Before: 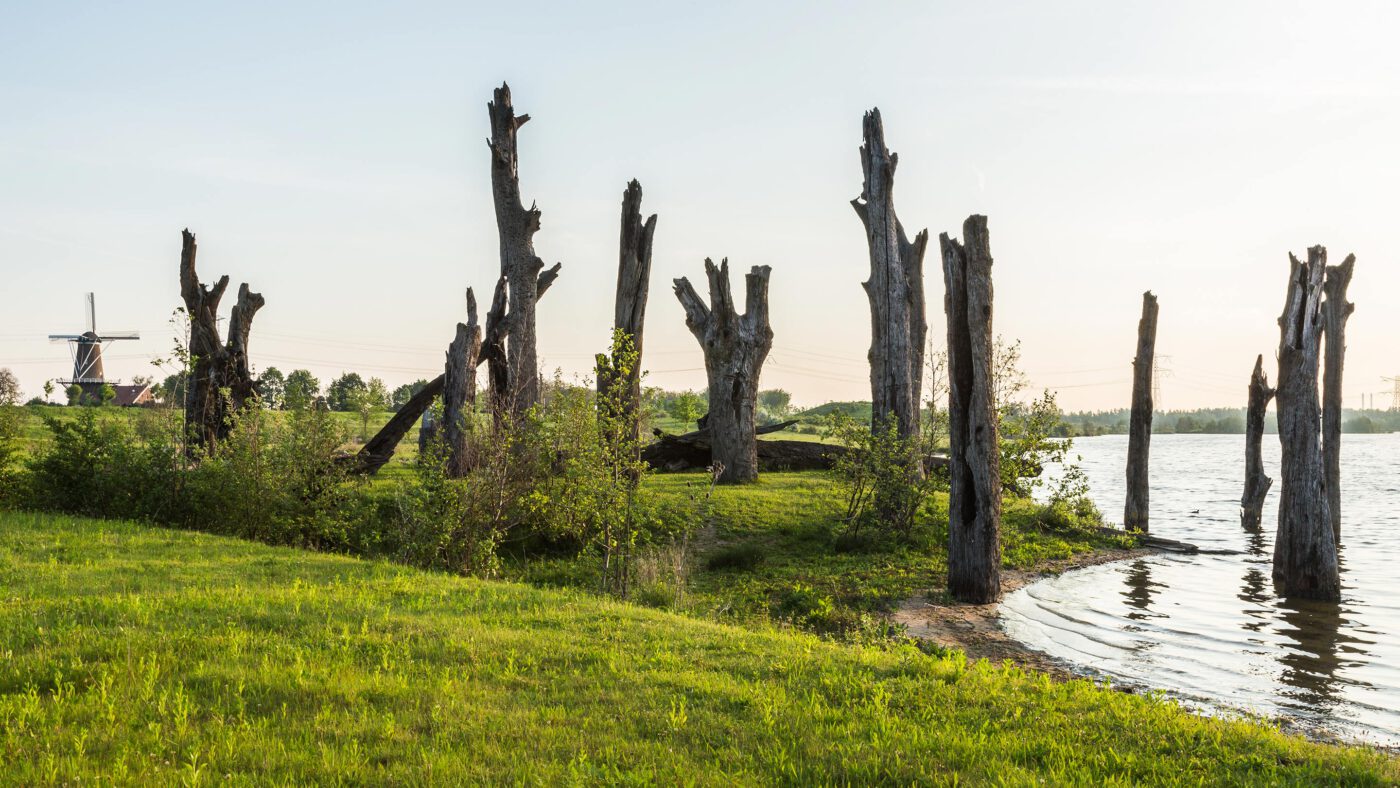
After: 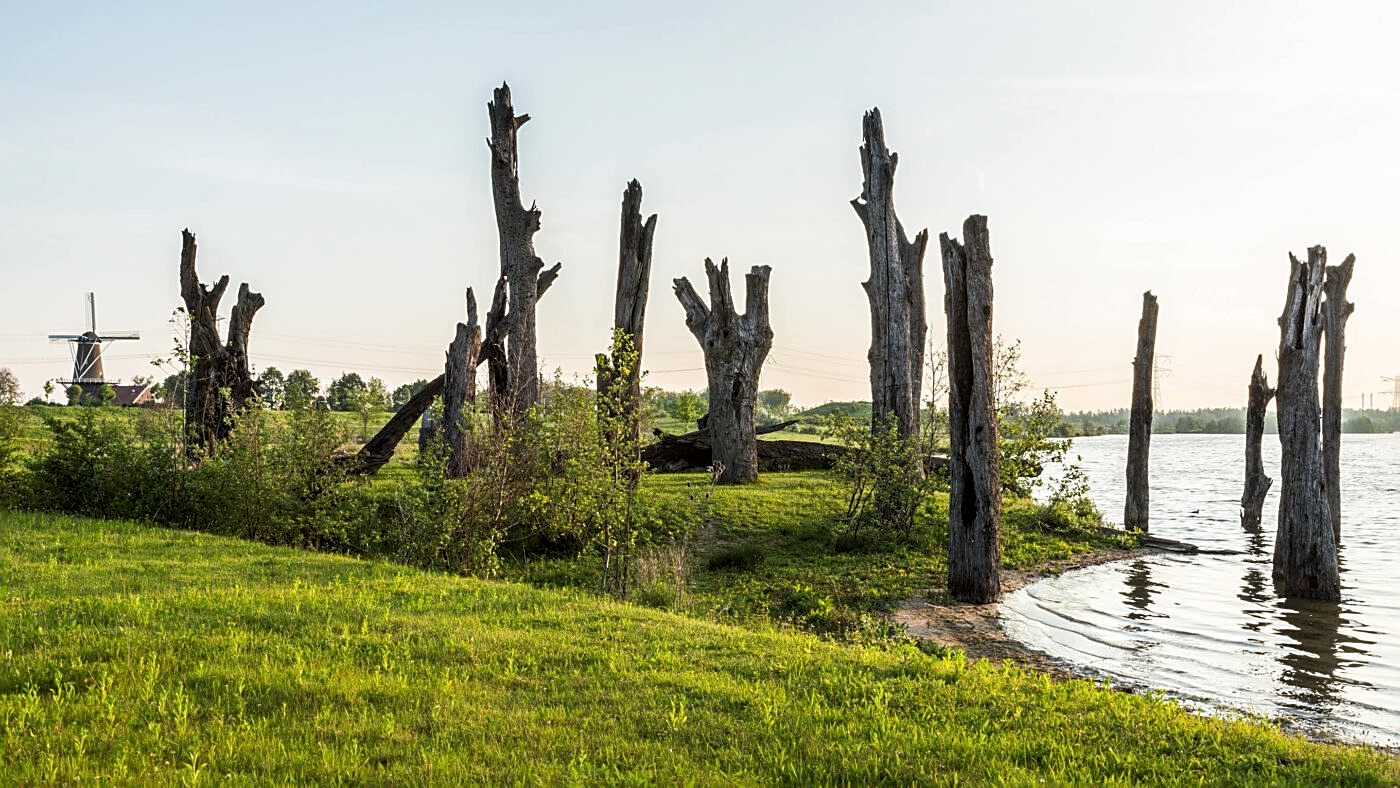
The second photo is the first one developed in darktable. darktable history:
exposure: black level correction 0.001, compensate highlight preservation false
local contrast: highlights 100%, shadows 100%, detail 120%, midtone range 0.2
sharpen: on, module defaults
